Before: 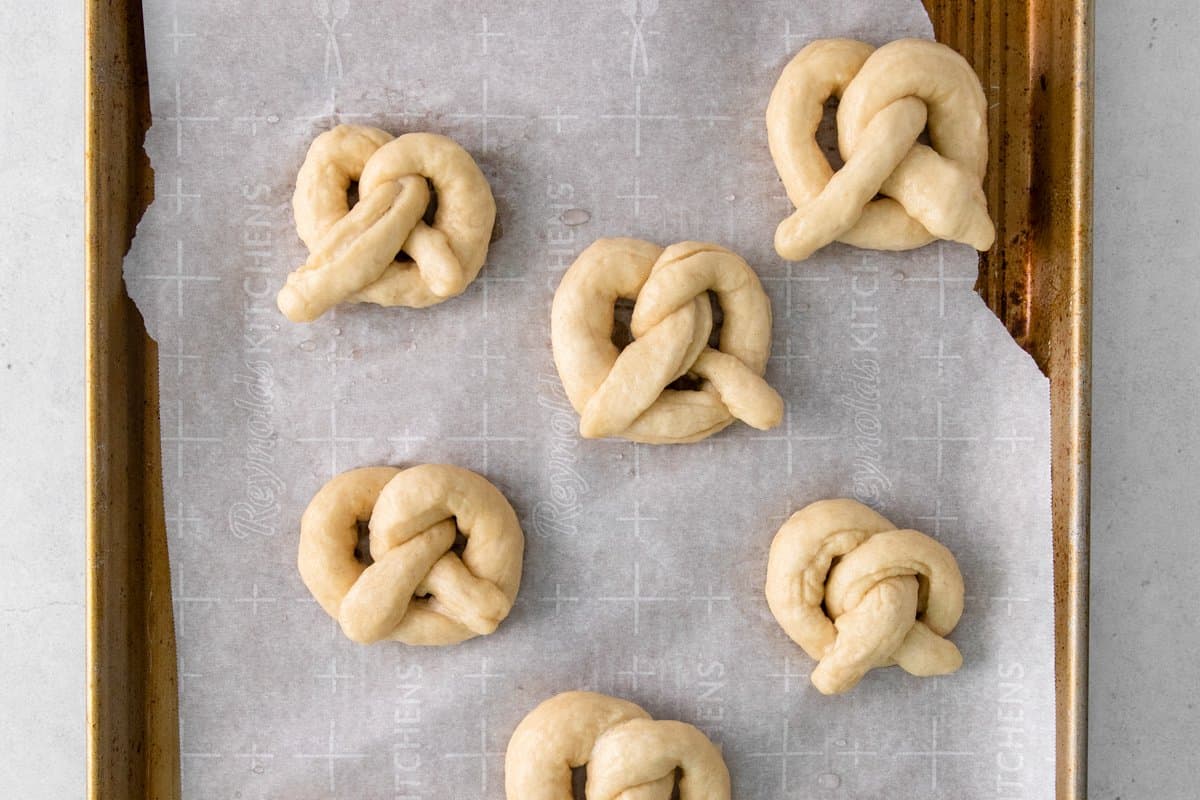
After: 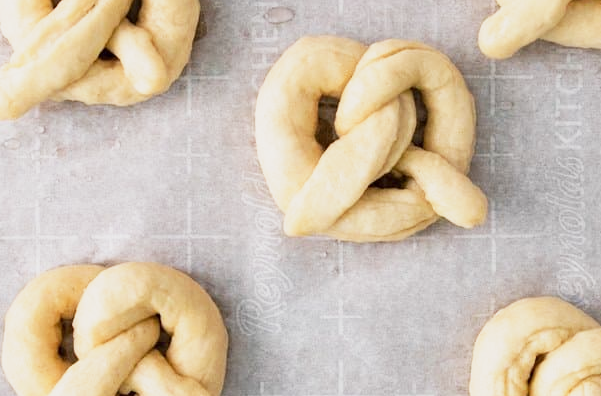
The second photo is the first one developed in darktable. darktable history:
crop: left 24.737%, top 25.367%, right 25.176%, bottom 25.079%
tone equalizer: edges refinement/feathering 500, mask exposure compensation -1.57 EV, preserve details no
base curve: curves: ch0 [(0, 0) (0.088, 0.125) (0.176, 0.251) (0.354, 0.501) (0.613, 0.749) (1, 0.877)], preserve colors none
